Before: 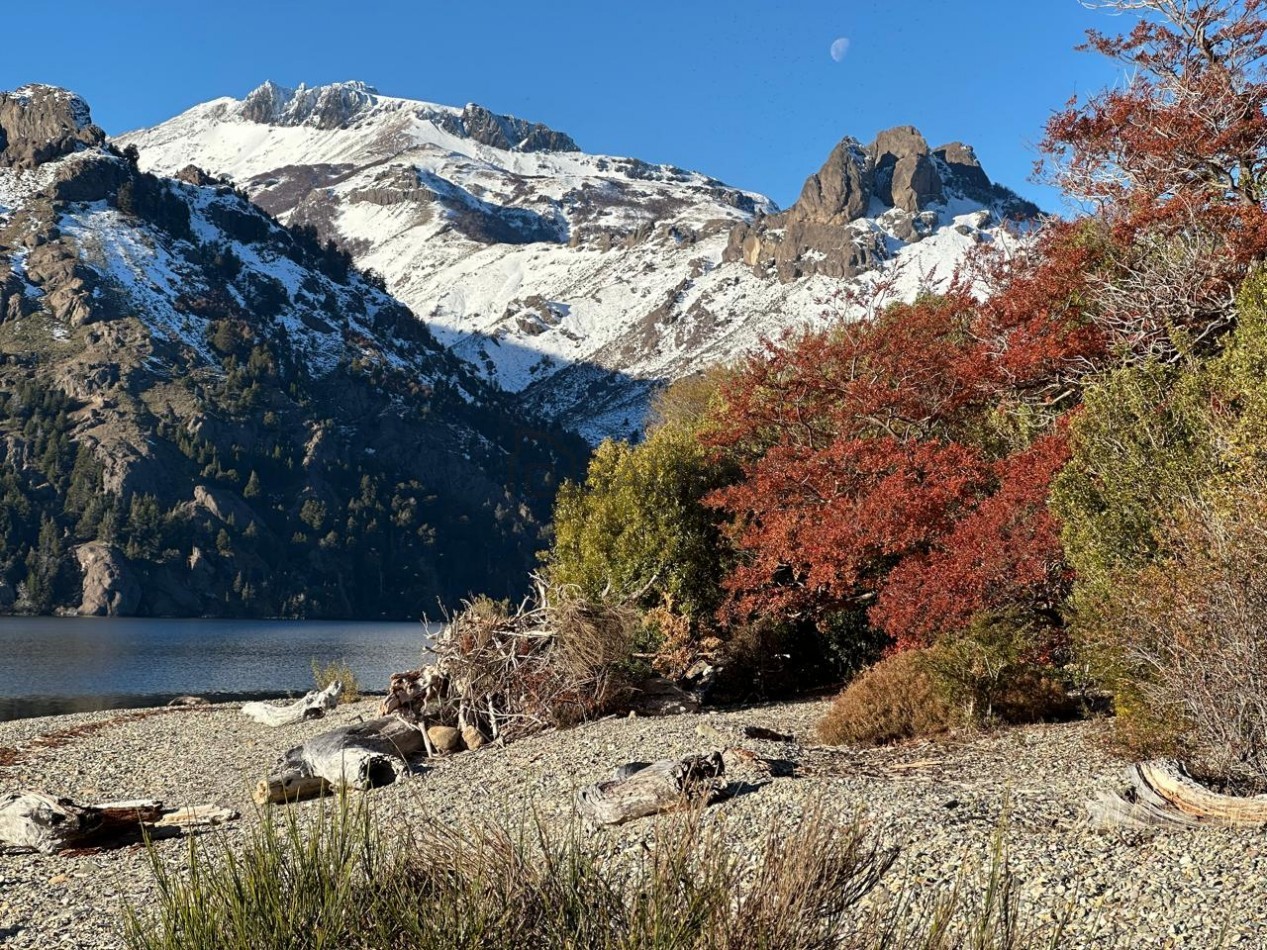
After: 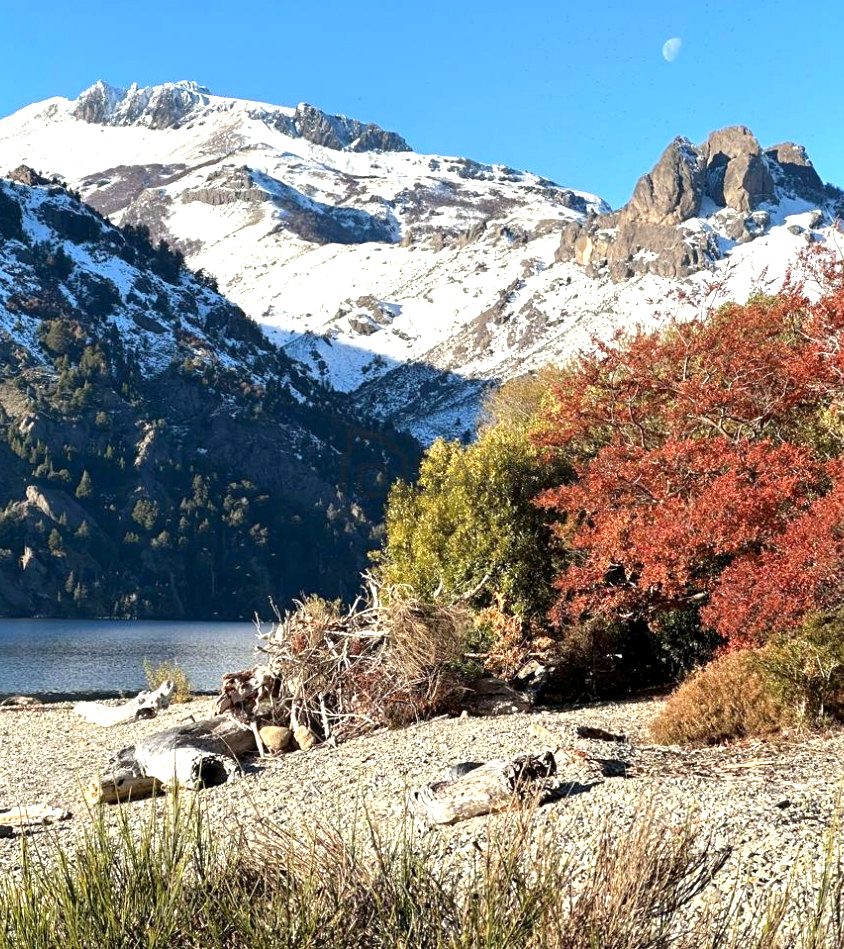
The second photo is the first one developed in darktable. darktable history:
crop and rotate: left 13.409%, right 19.924%
exposure: black level correction 0.001, exposure 0.955 EV, compensate exposure bias true, compensate highlight preservation false
